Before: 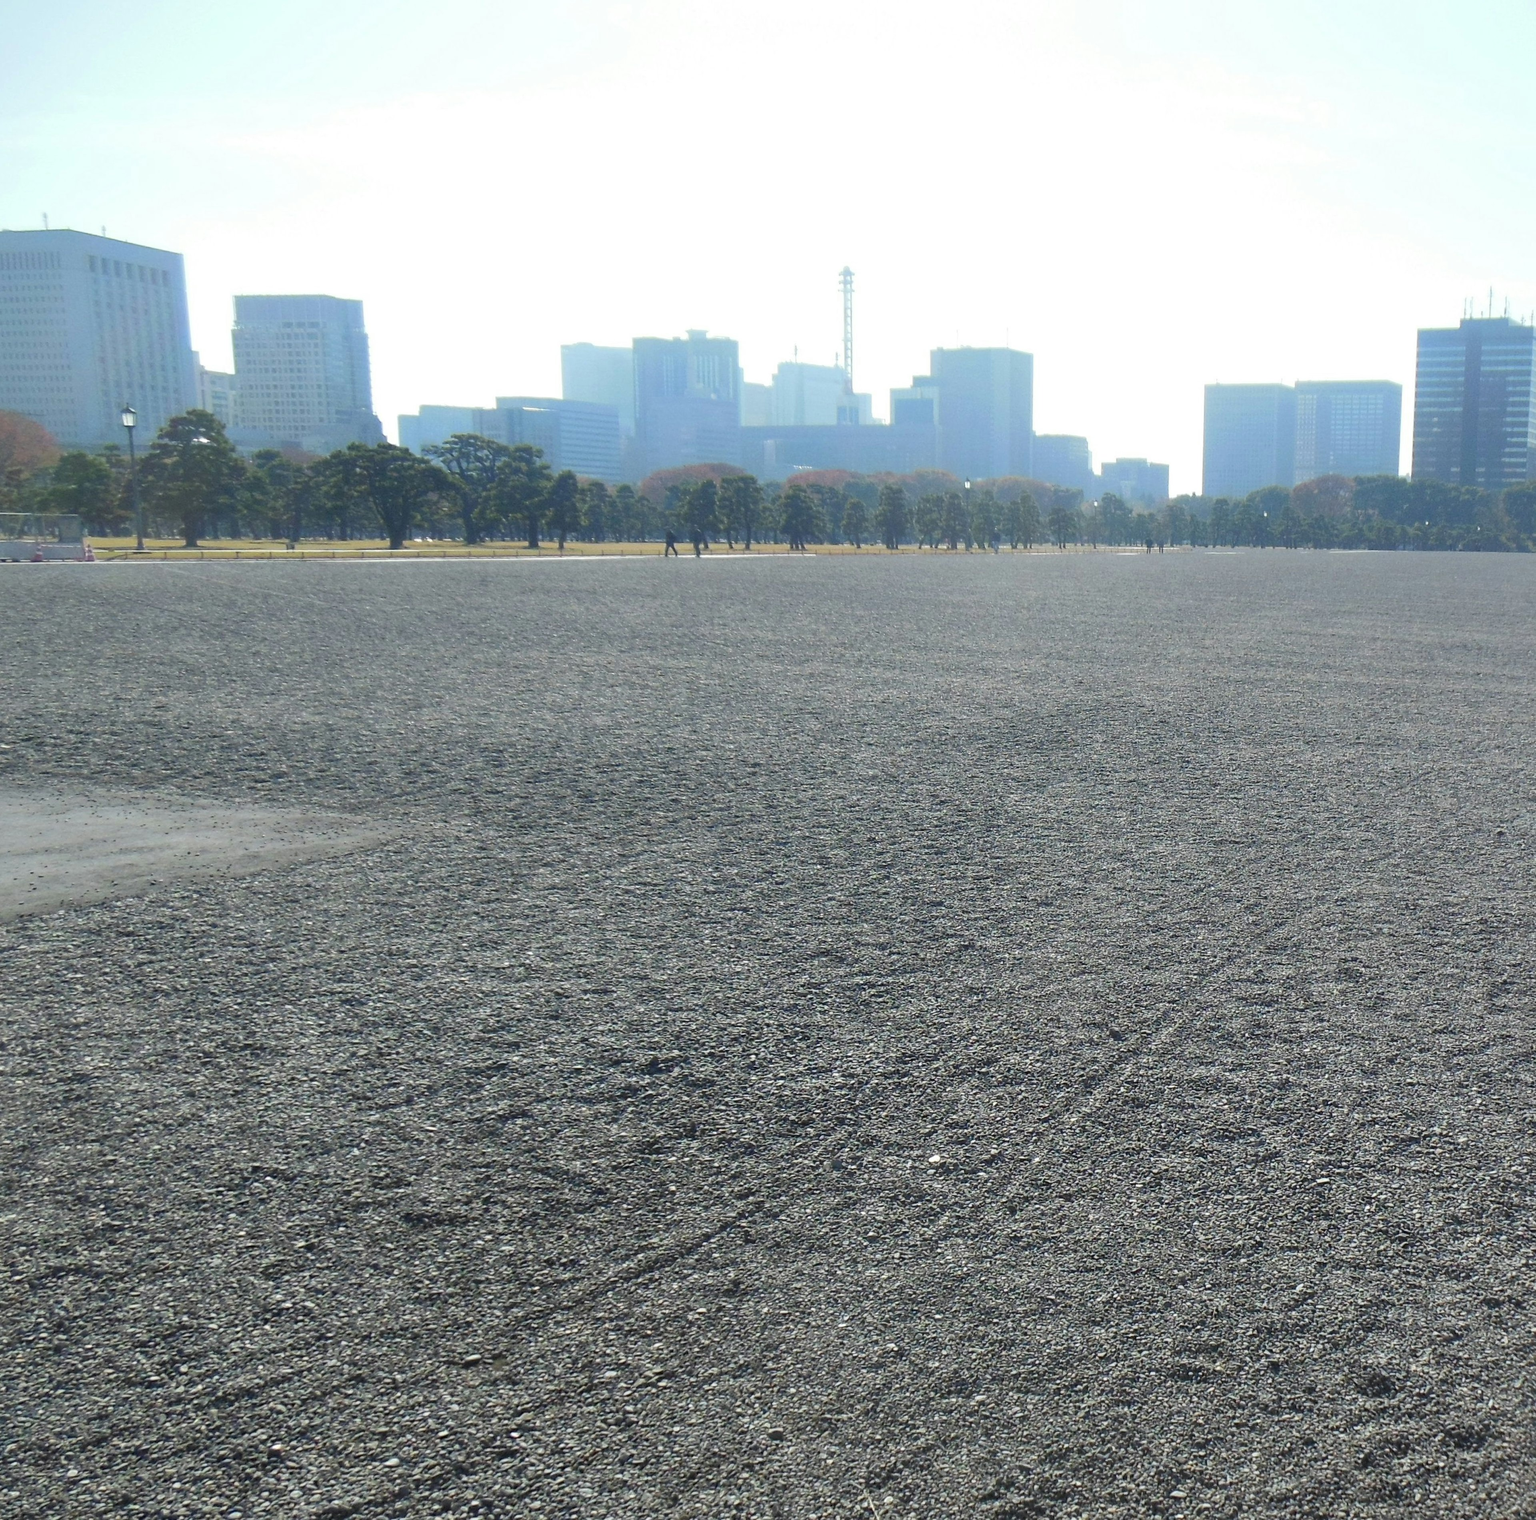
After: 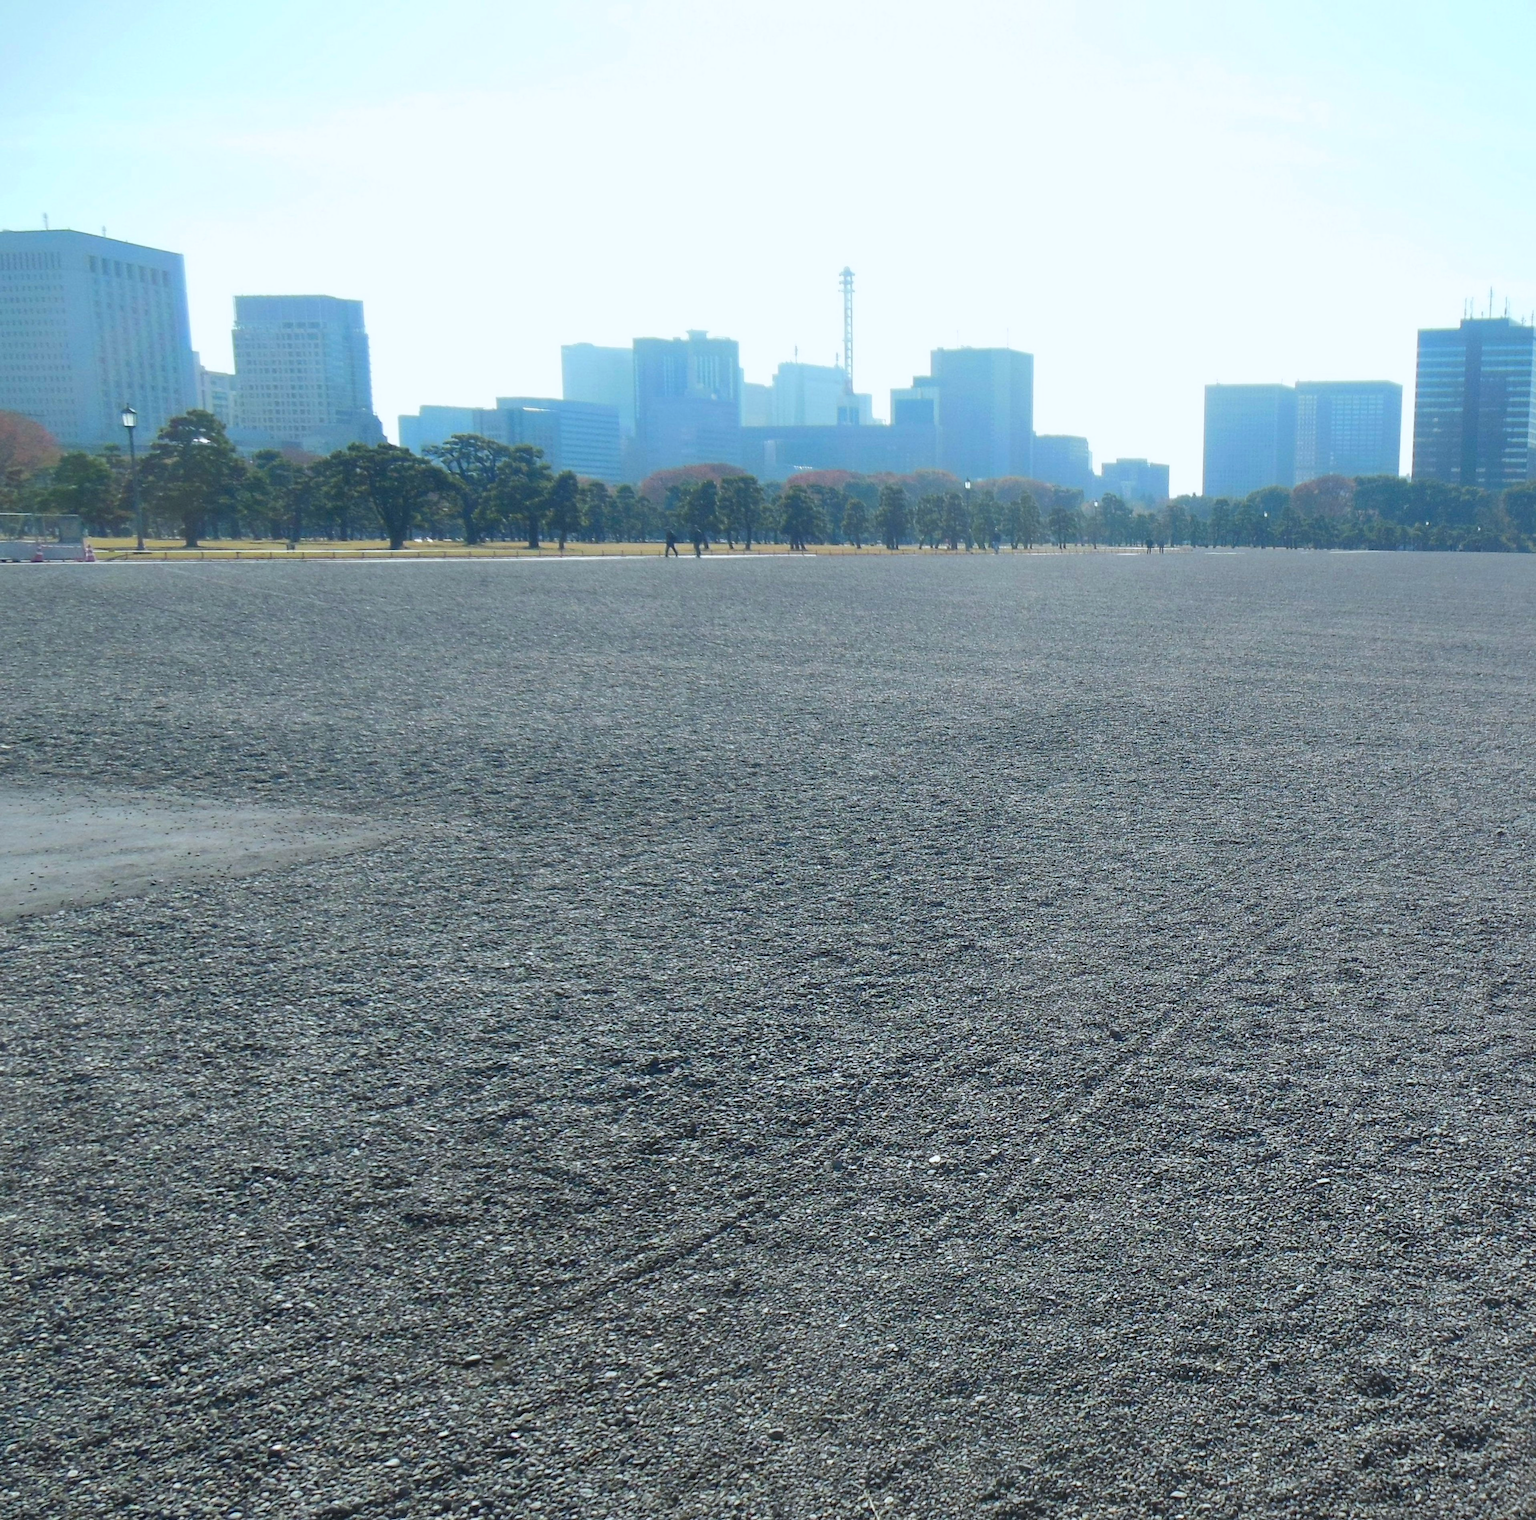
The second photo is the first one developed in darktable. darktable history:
color calibration: output R [0.972, 0.068, -0.094, 0], output G [-0.178, 1.216, -0.086, 0], output B [0.095, -0.136, 0.98, 0], gray › normalize channels true, illuminant as shot in camera, x 0.358, y 0.373, temperature 4628.91 K, gamut compression 0.018
